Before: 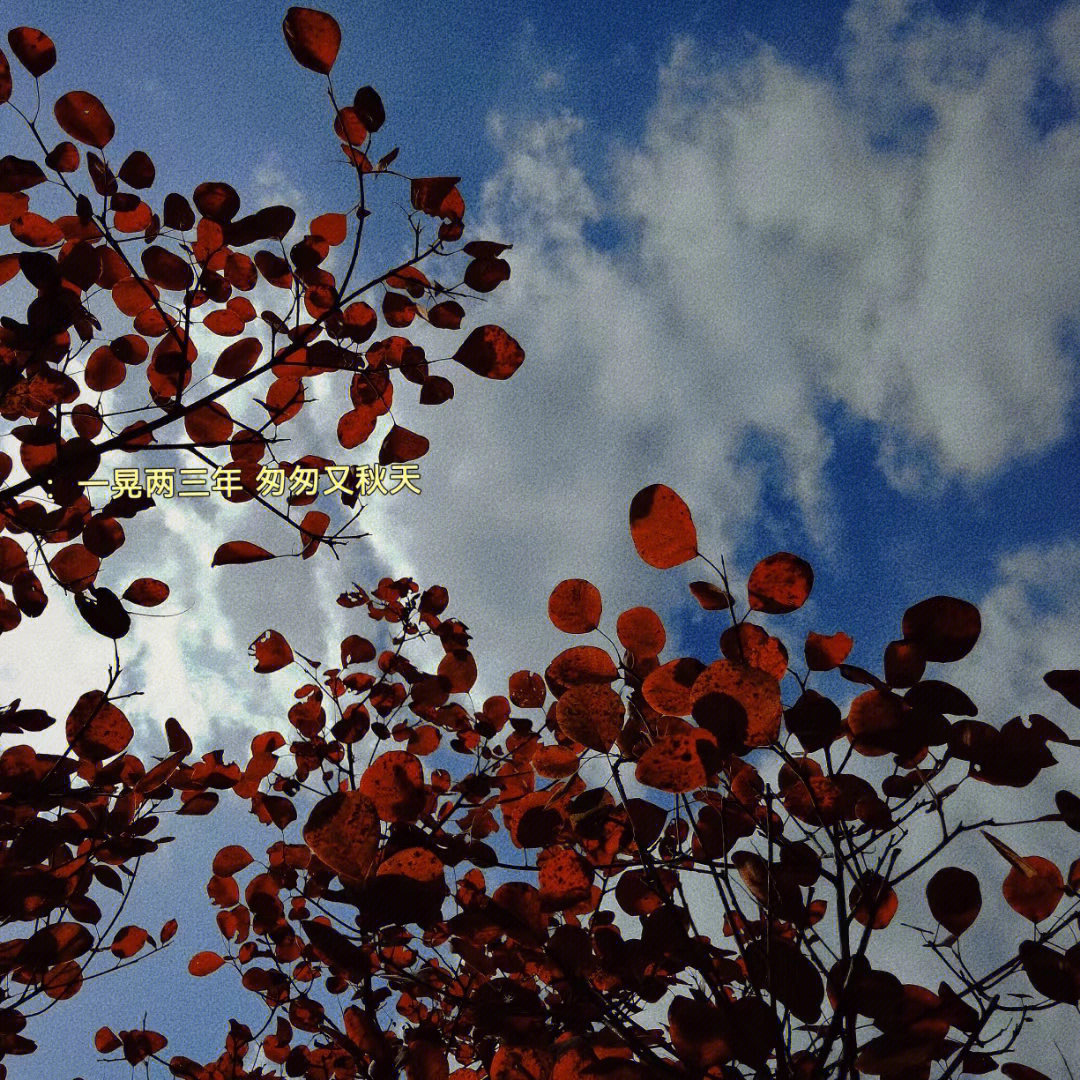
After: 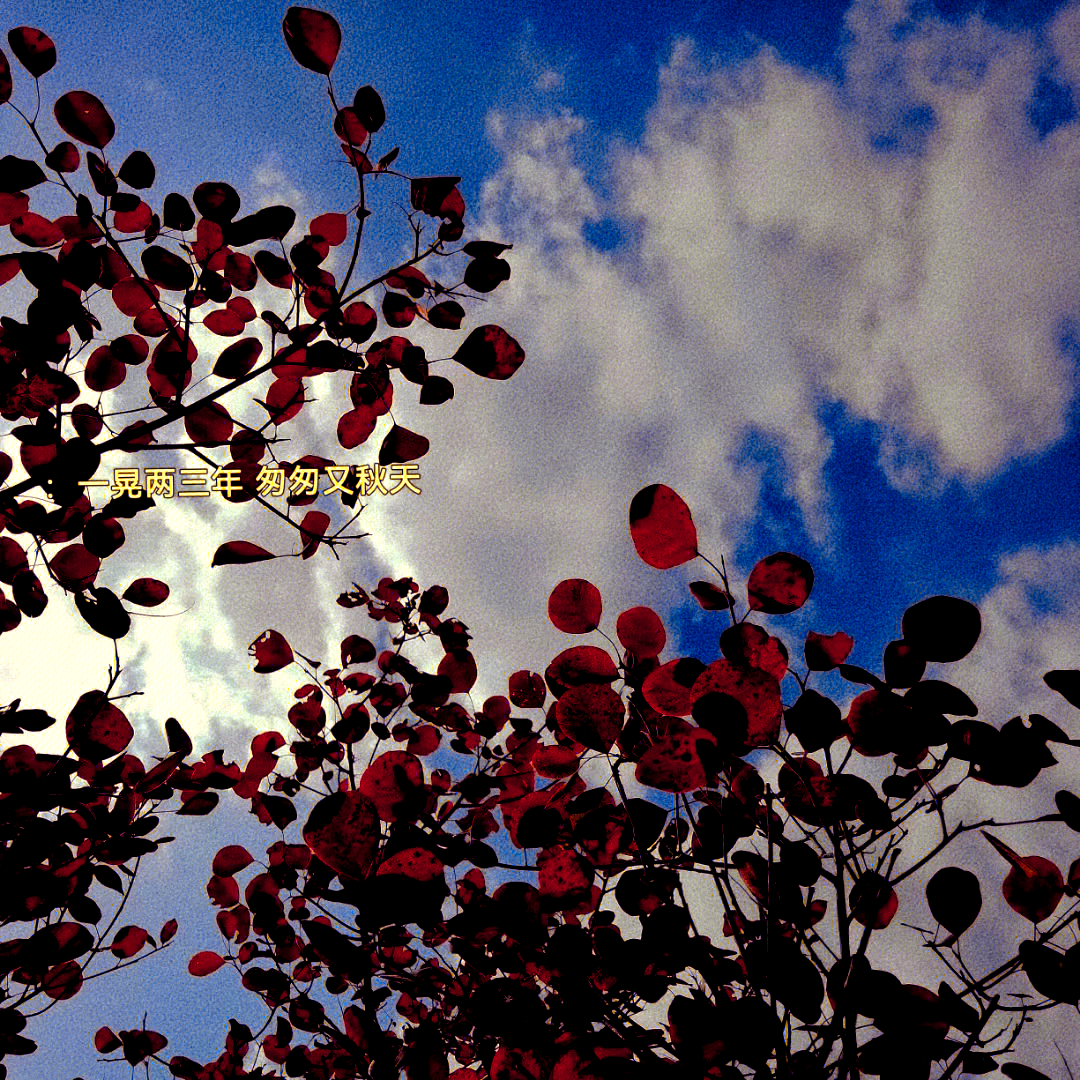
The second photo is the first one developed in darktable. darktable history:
color zones: curves: ch1 [(0.235, 0.558) (0.75, 0.5)]; ch2 [(0.25, 0.462) (0.749, 0.457)], mix 40.67%
color balance rgb: shadows lift › luminance -21.66%, shadows lift › chroma 8.98%, shadows lift › hue 283.37°, power › chroma 1.55%, power › hue 25.59°, highlights gain › luminance 6.08%, highlights gain › chroma 2.55%, highlights gain › hue 90°, global offset › luminance -0.87%, perceptual saturation grading › global saturation 27.49%, perceptual saturation grading › highlights -28.39%, perceptual saturation grading › mid-tones 15.22%, perceptual saturation grading › shadows 33.98%, perceptual brilliance grading › highlights 10%, perceptual brilliance grading › mid-tones 5%
